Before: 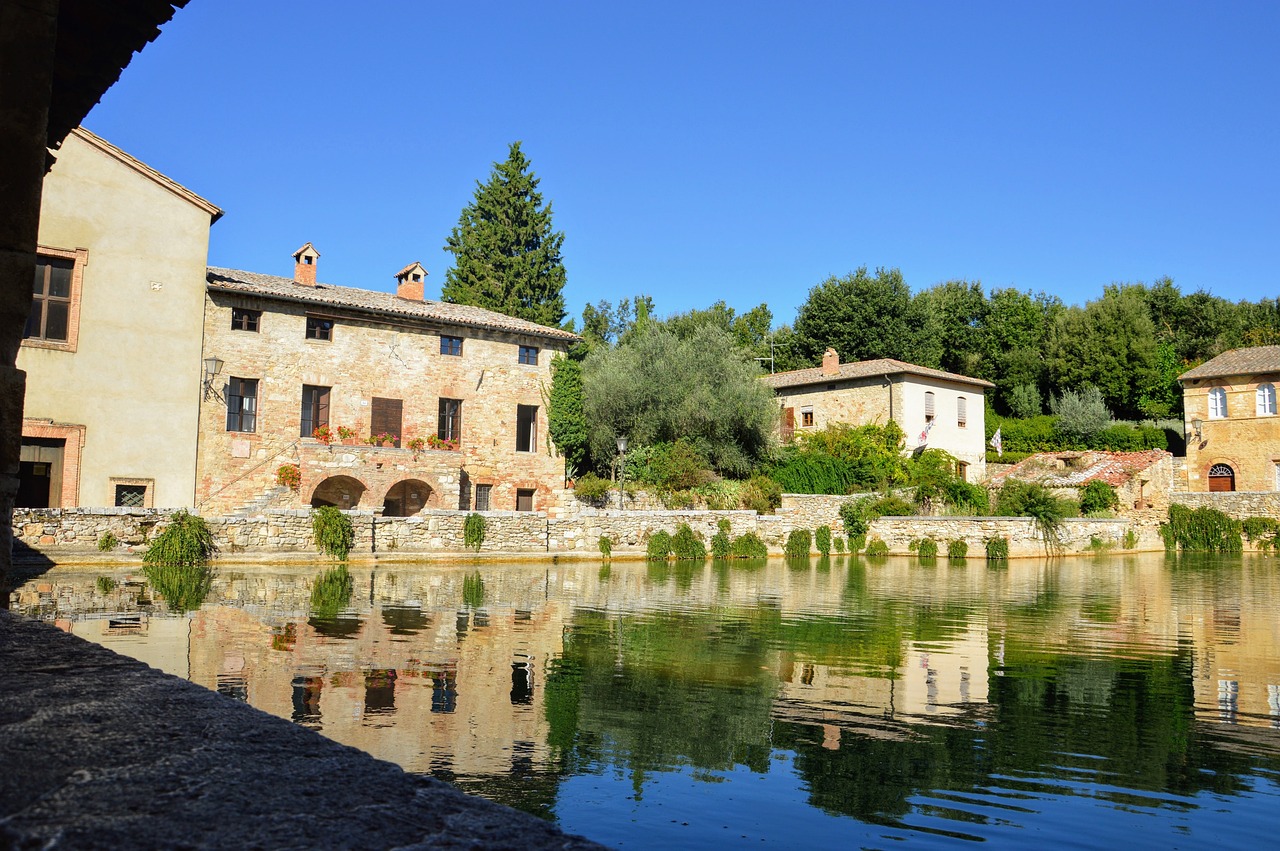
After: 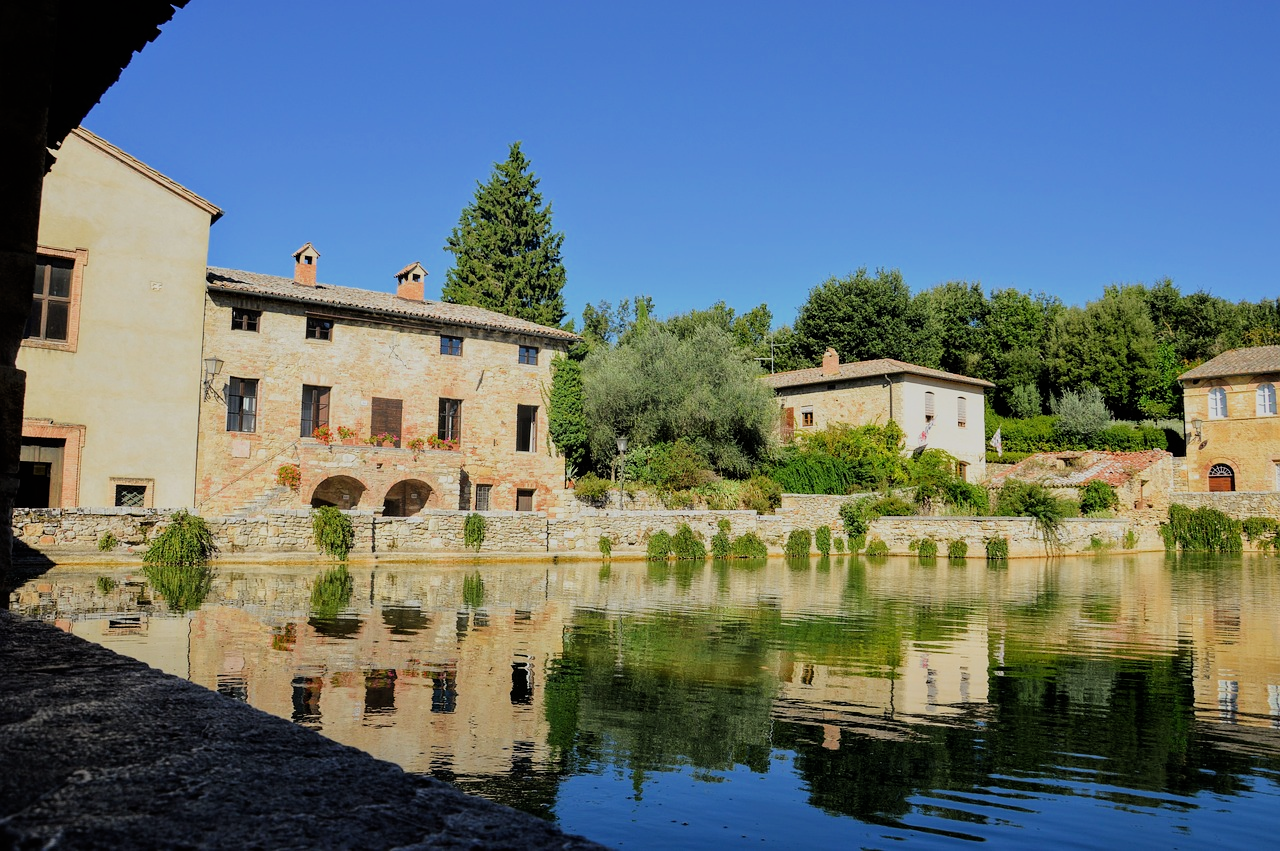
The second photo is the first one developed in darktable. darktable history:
filmic rgb: black relative exposure -7.65 EV, white relative exposure 4.56 EV, hardness 3.61, color science v6 (2022)
exposure: exposure -0.048 EV, compensate highlight preservation false
